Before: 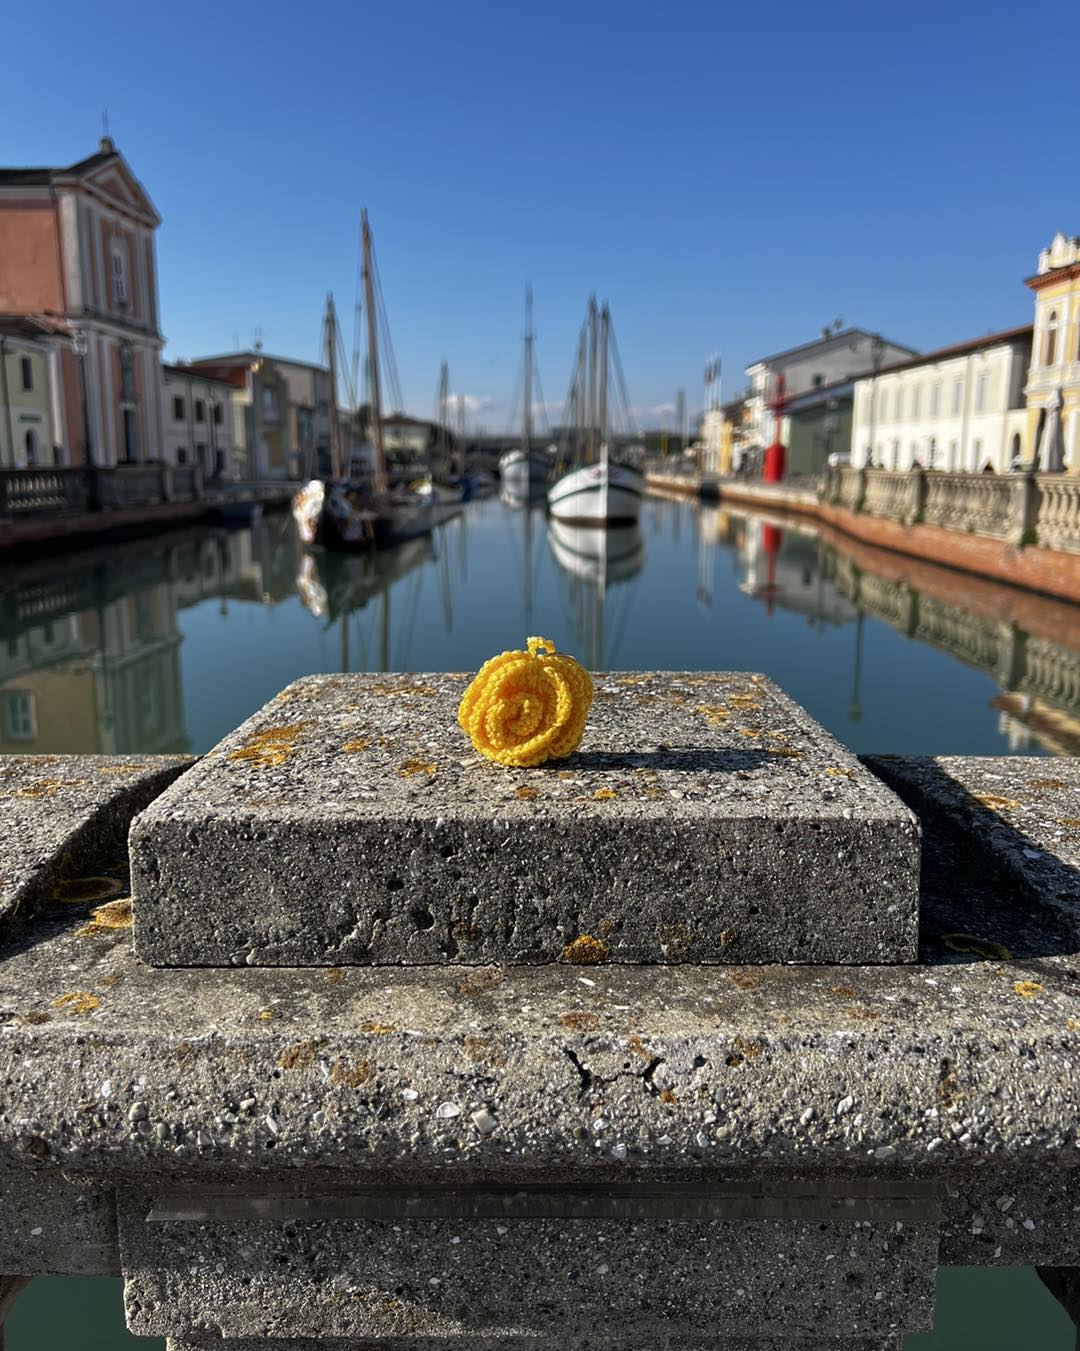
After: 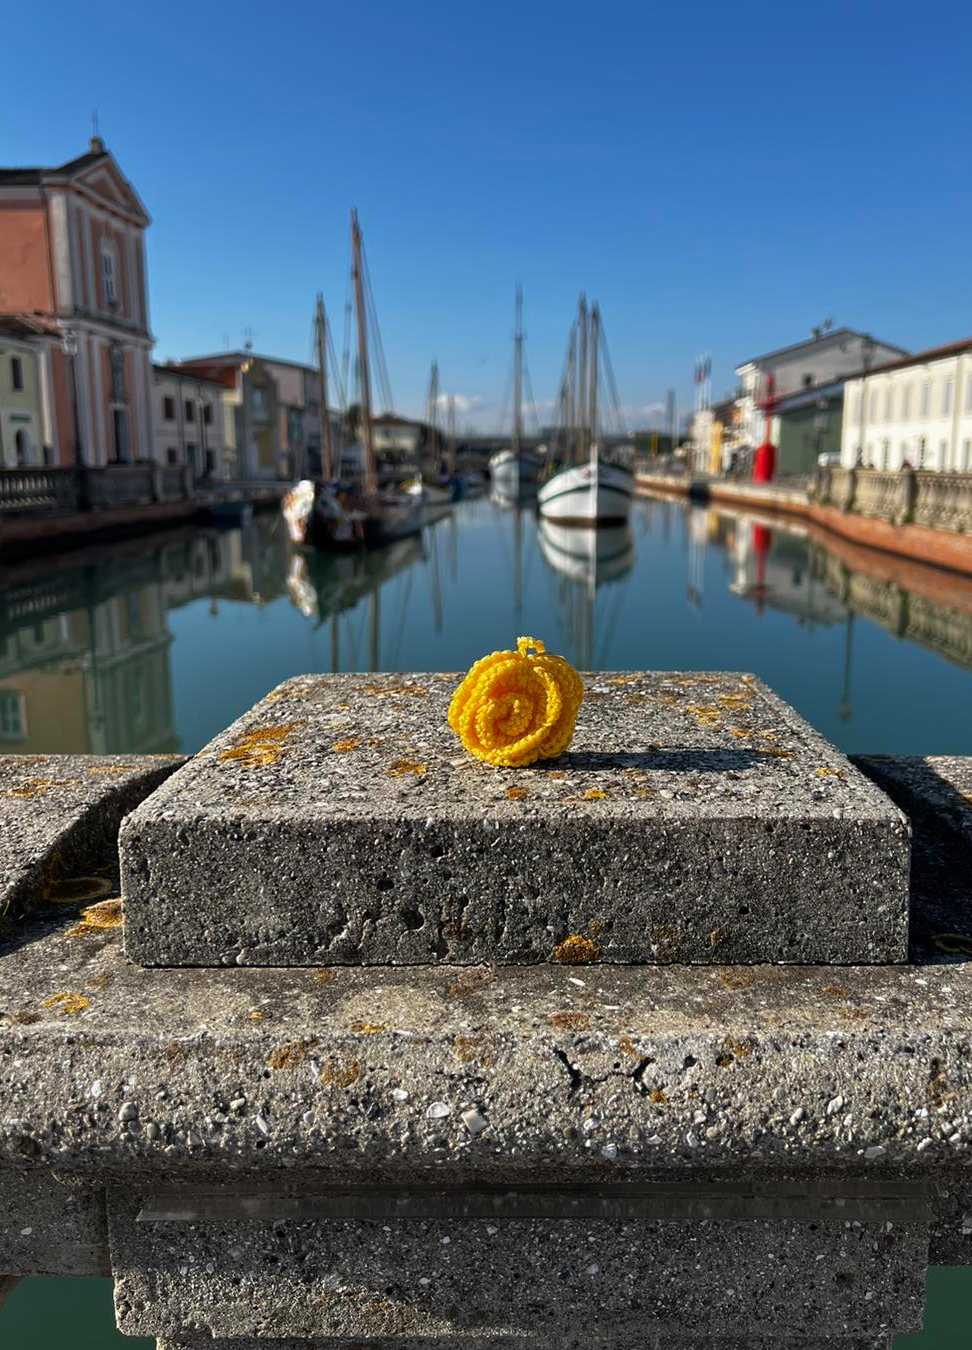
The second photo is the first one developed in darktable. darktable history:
exposure: exposure -0.041 EV, compensate highlight preservation false
crop and rotate: left 1.013%, right 8.984%
